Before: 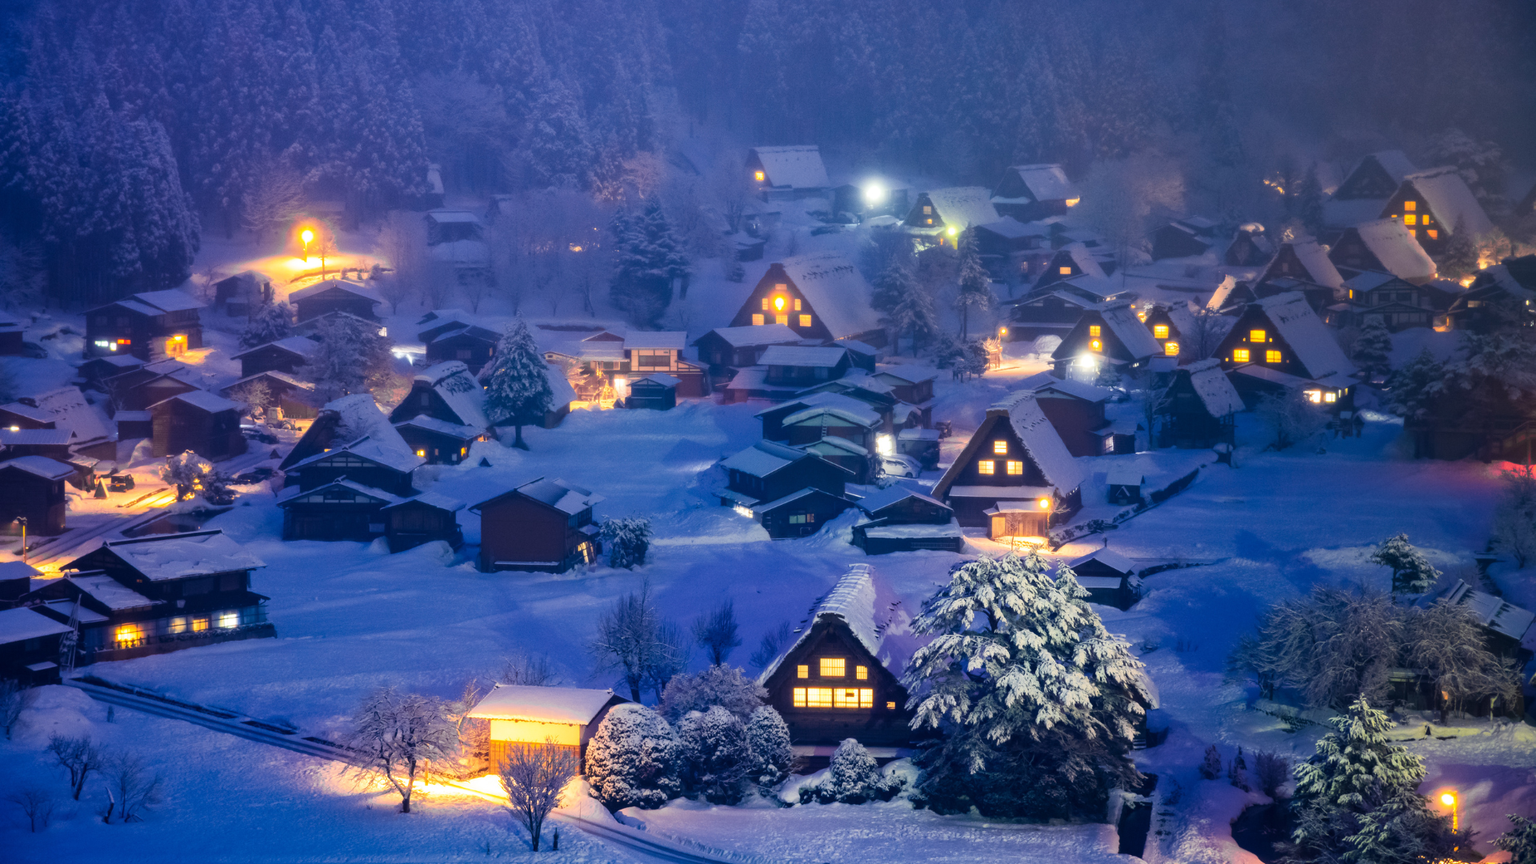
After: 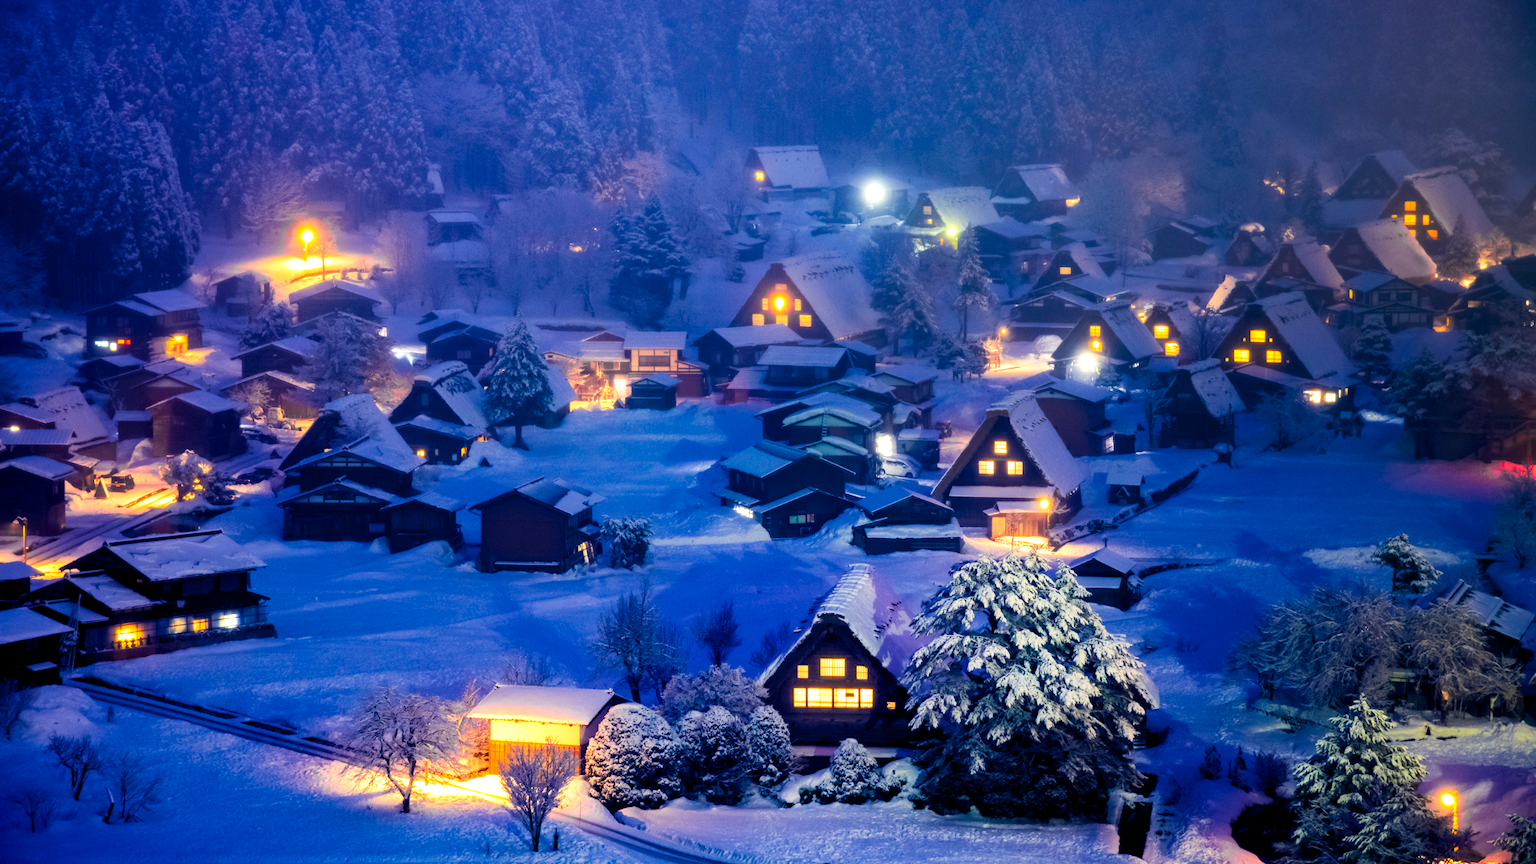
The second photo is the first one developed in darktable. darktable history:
color balance rgb: global offset › luminance -0.51%, perceptual saturation grading › global saturation 27.53%, perceptual saturation grading › highlights -25%, perceptual saturation grading › shadows 25%, perceptual brilliance grading › highlights 6.62%, perceptual brilliance grading › mid-tones 17.07%, perceptual brilliance grading › shadows -5.23%
